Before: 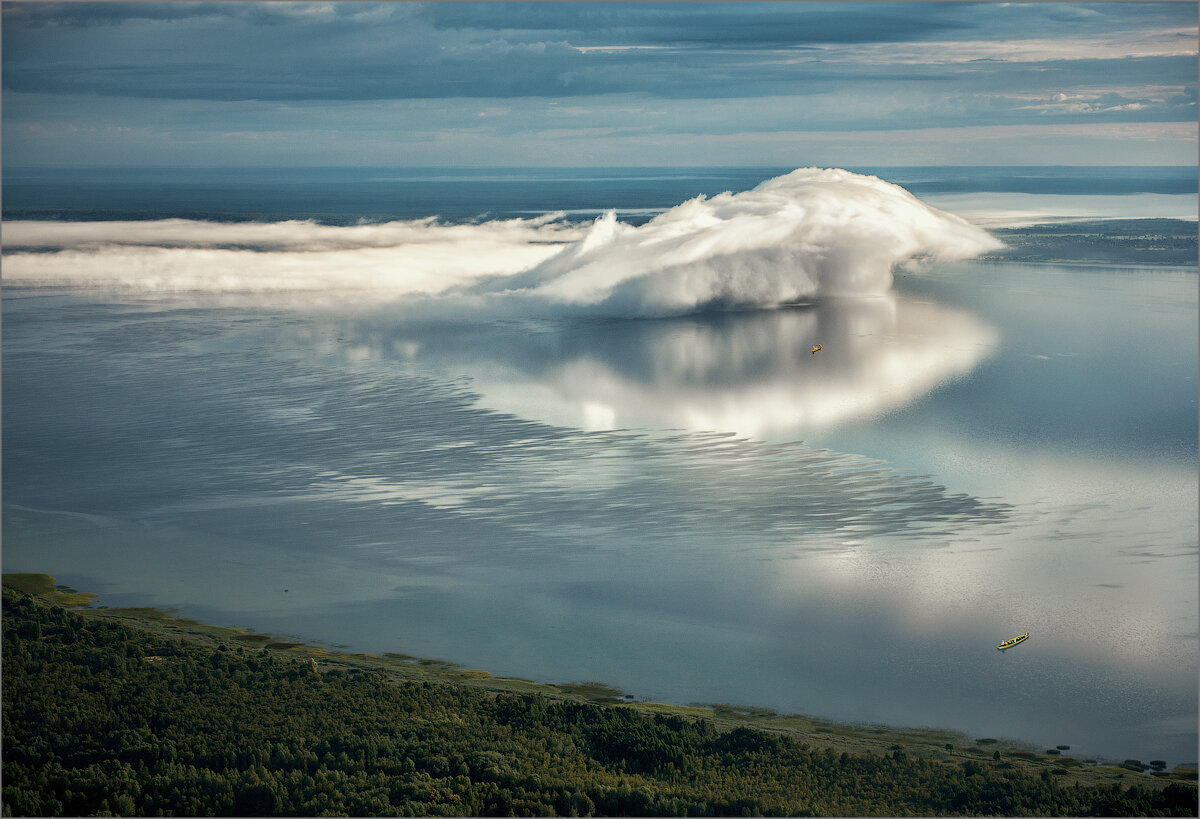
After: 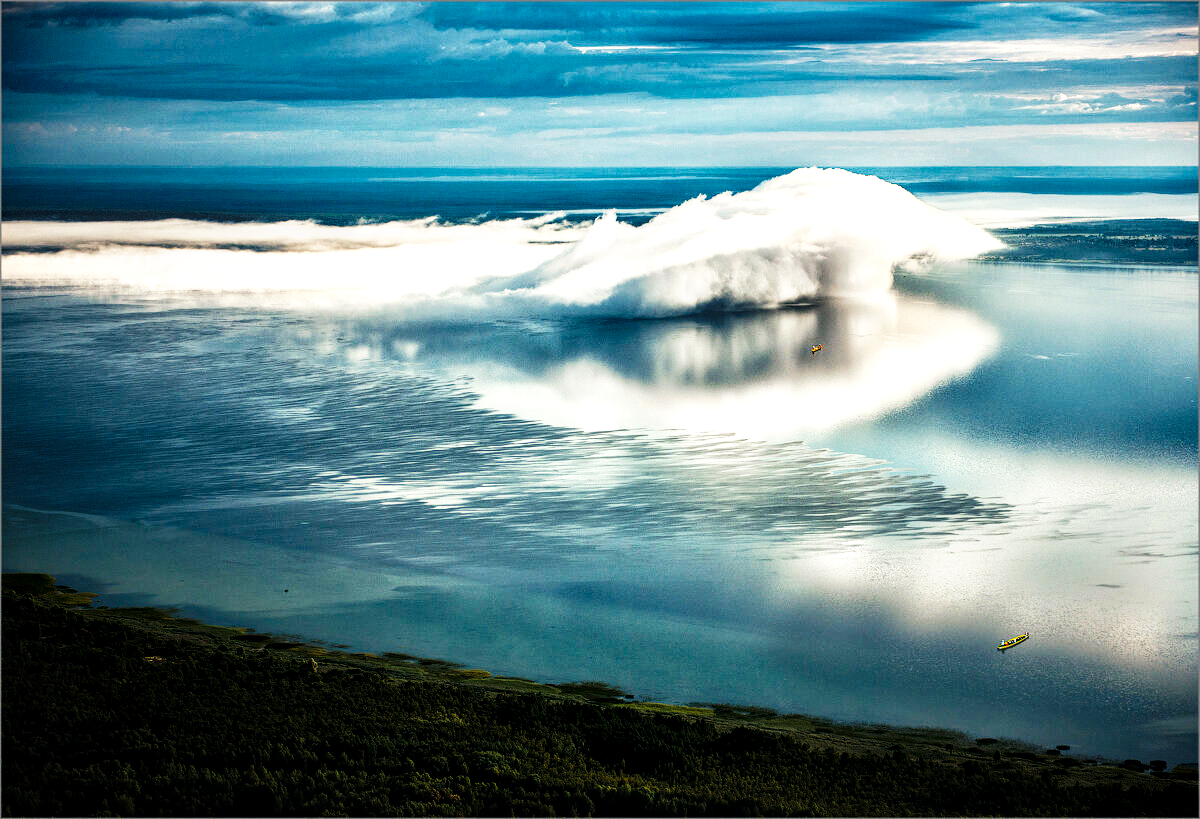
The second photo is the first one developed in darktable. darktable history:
tone curve: curves: ch0 [(0, 0) (0.003, 0.001) (0.011, 0.005) (0.025, 0.01) (0.044, 0.016) (0.069, 0.019) (0.1, 0.024) (0.136, 0.03) (0.177, 0.045) (0.224, 0.071) (0.277, 0.122) (0.335, 0.202) (0.399, 0.326) (0.468, 0.471) (0.543, 0.638) (0.623, 0.798) (0.709, 0.913) (0.801, 0.97) (0.898, 0.983) (1, 1)], preserve colors none
local contrast: detail 130%
